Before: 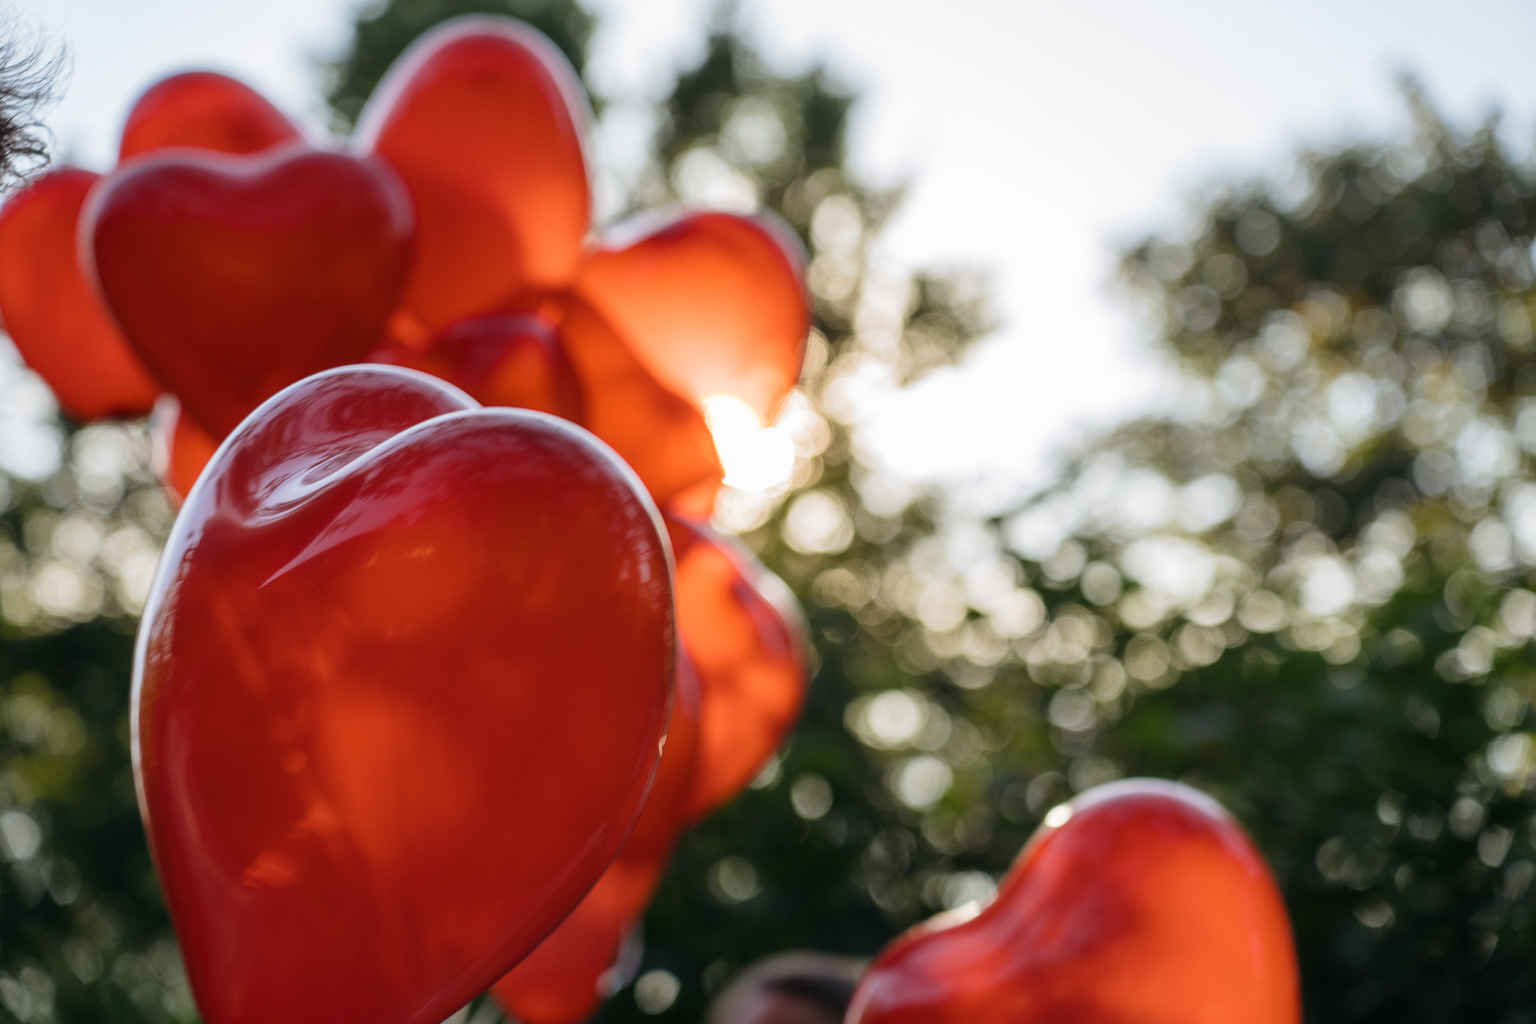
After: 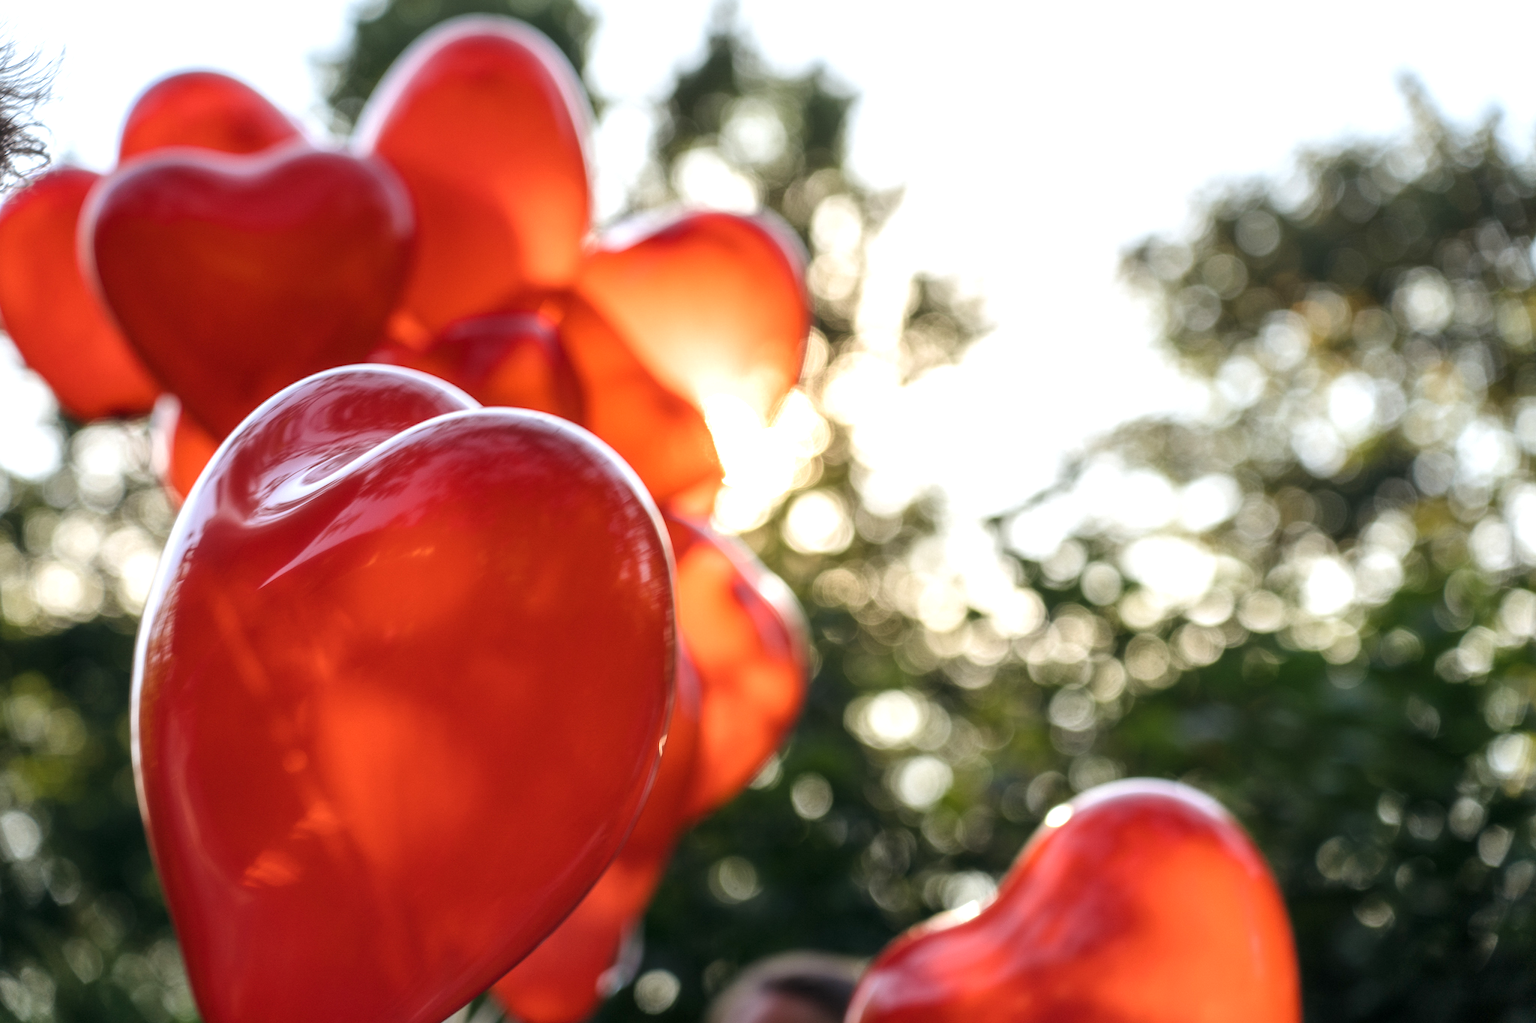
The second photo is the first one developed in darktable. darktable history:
exposure: exposure 0.6 EV, compensate highlight preservation false
haze removal: strength -0.05
local contrast: highlights 100%, shadows 100%, detail 120%, midtone range 0.2
